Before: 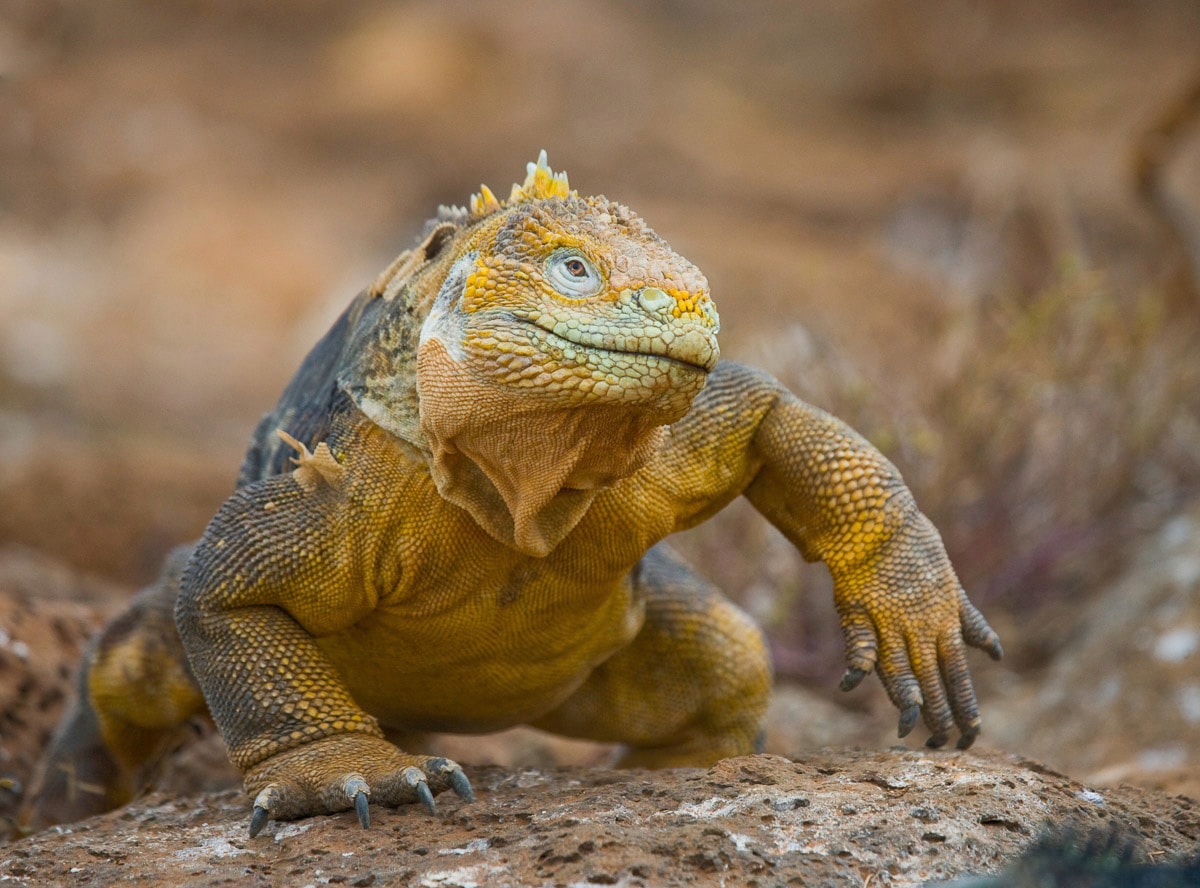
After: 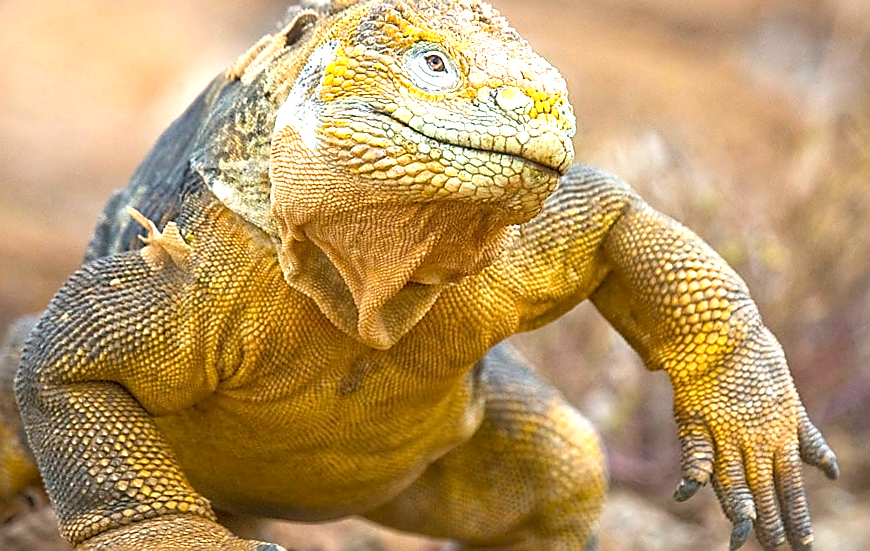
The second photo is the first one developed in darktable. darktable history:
sharpen: radius 1.367, amount 1.239, threshold 0.684
crop and rotate: angle -3.38°, left 9.73%, top 20.987%, right 12.091%, bottom 12.08%
exposure: black level correction 0.001, exposure 1.119 EV, compensate exposure bias true, compensate highlight preservation false
